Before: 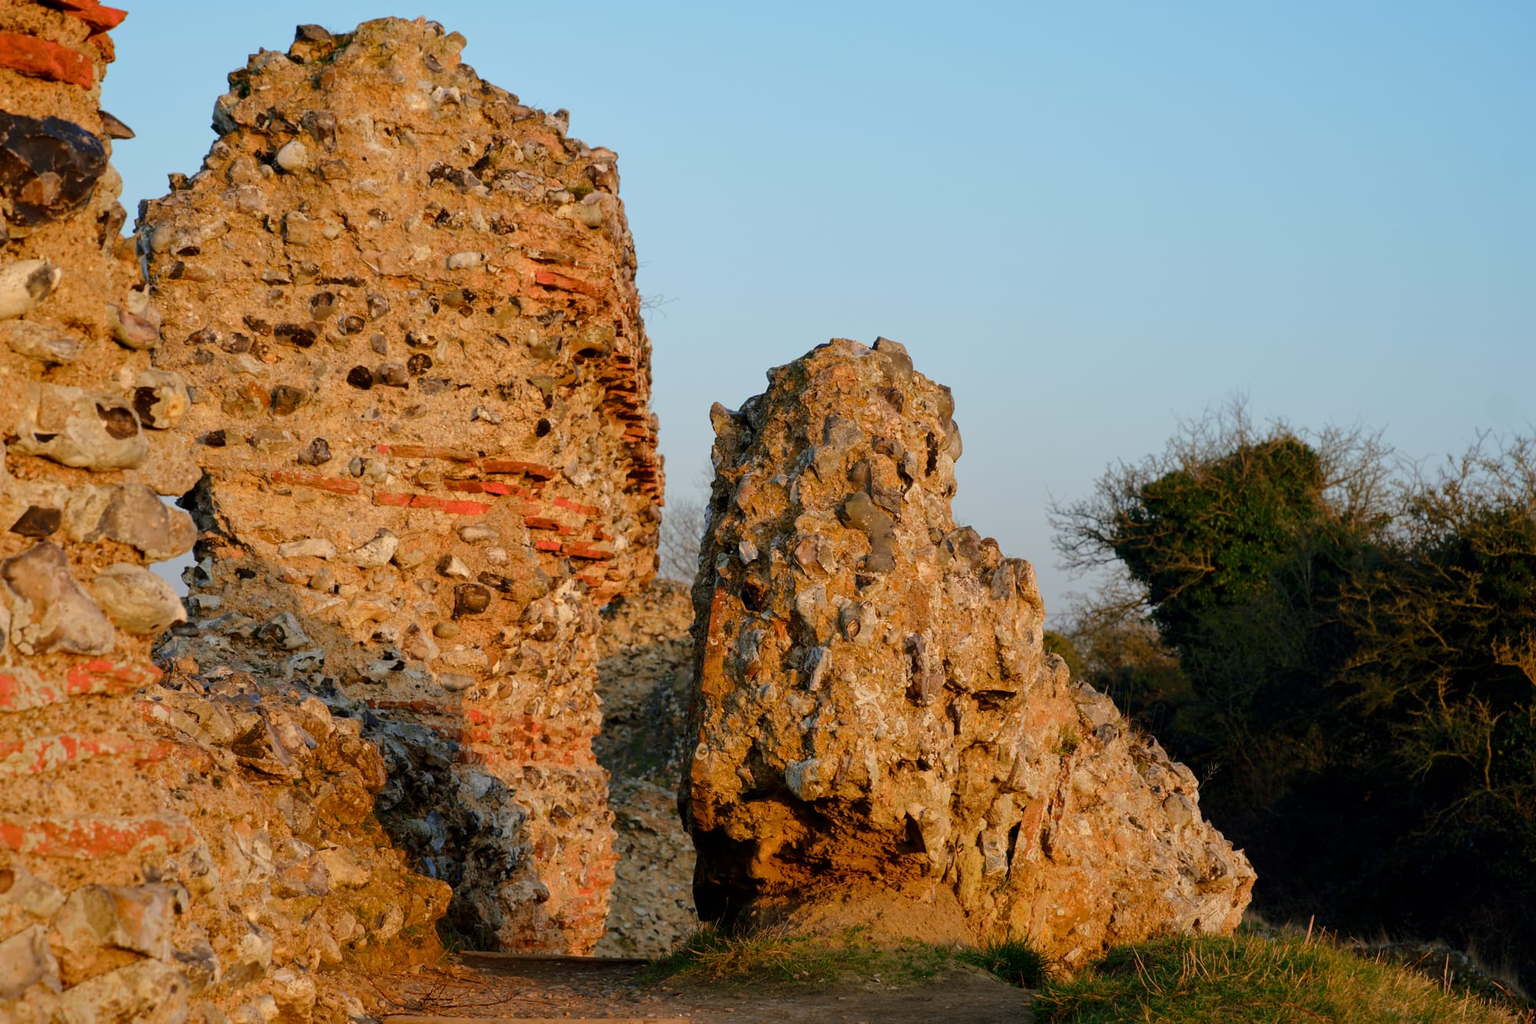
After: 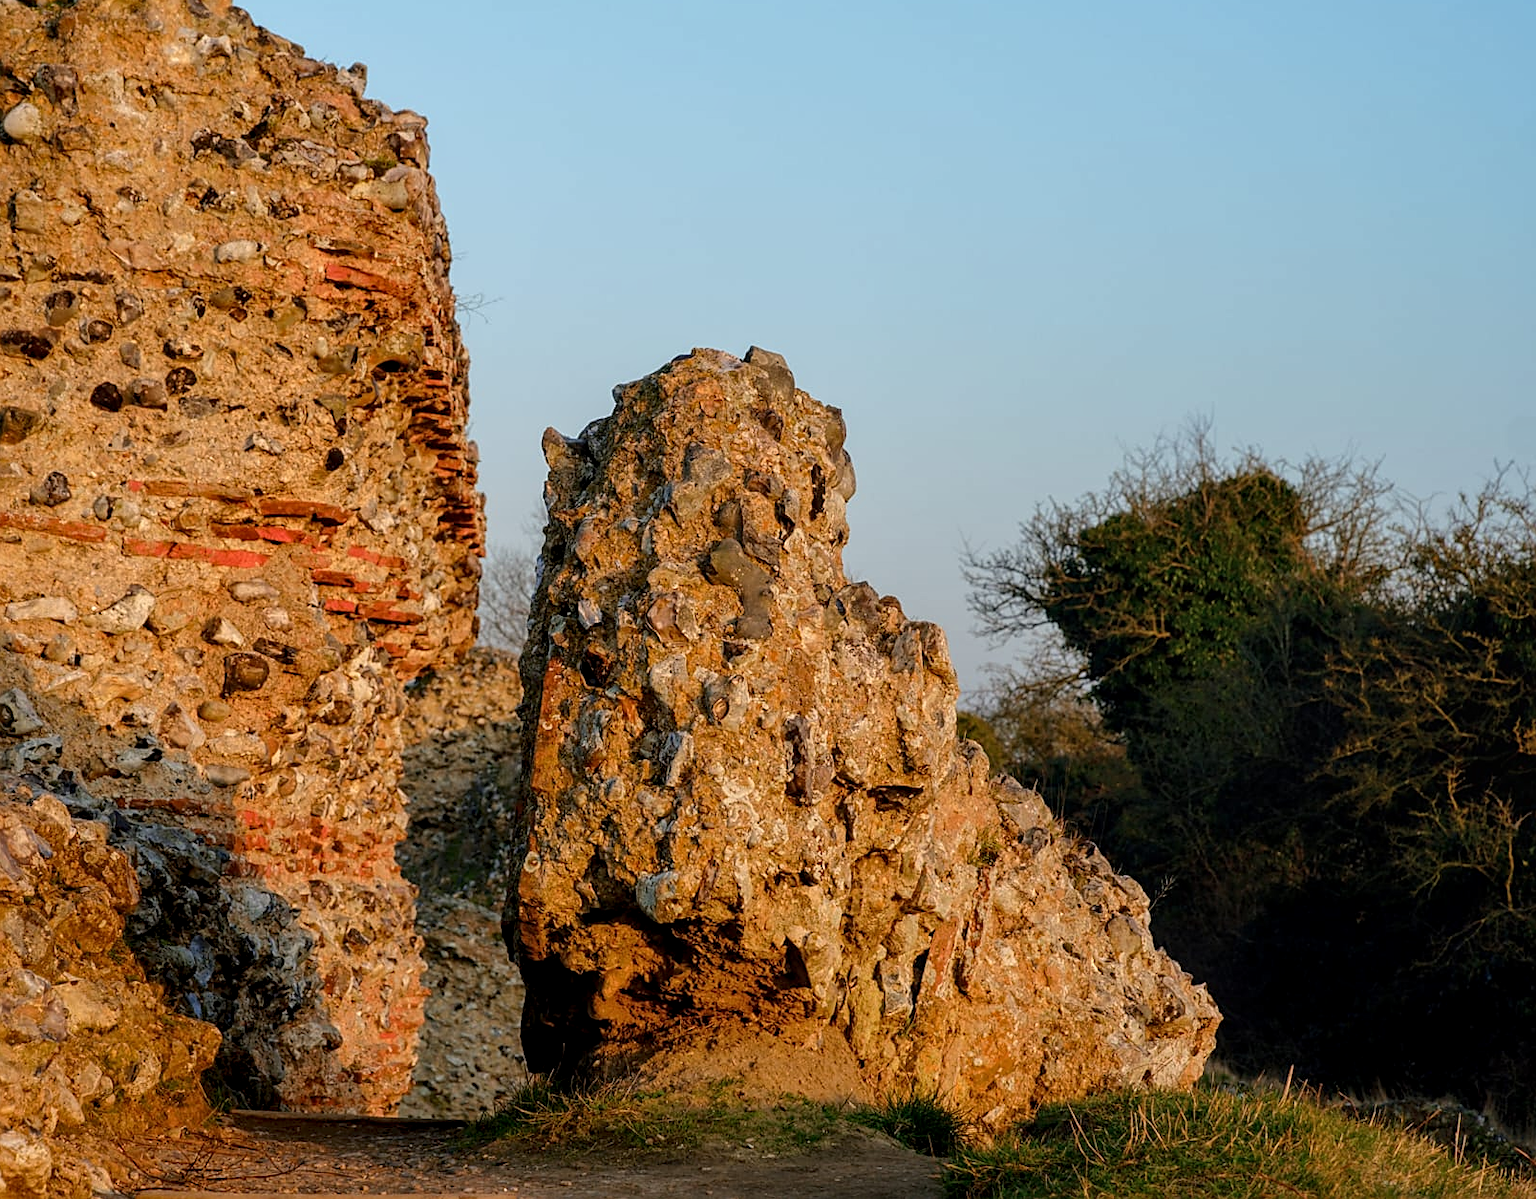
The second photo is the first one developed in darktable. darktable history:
crop and rotate: left 17.87%, top 5.766%, right 1.69%
local contrast: on, module defaults
sharpen: on, module defaults
